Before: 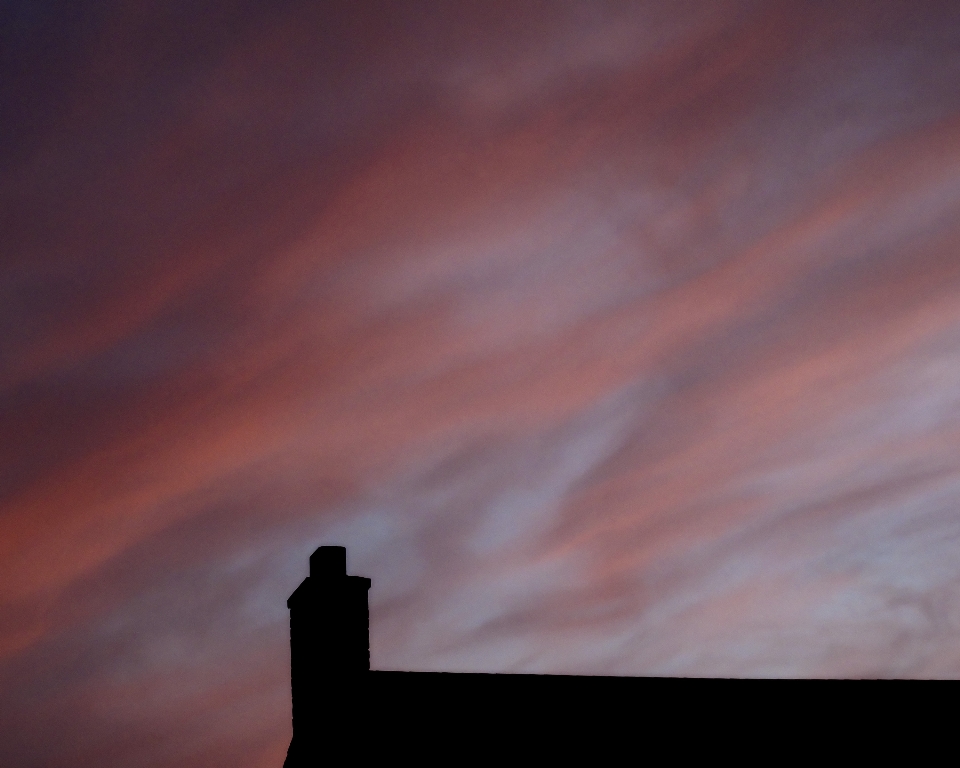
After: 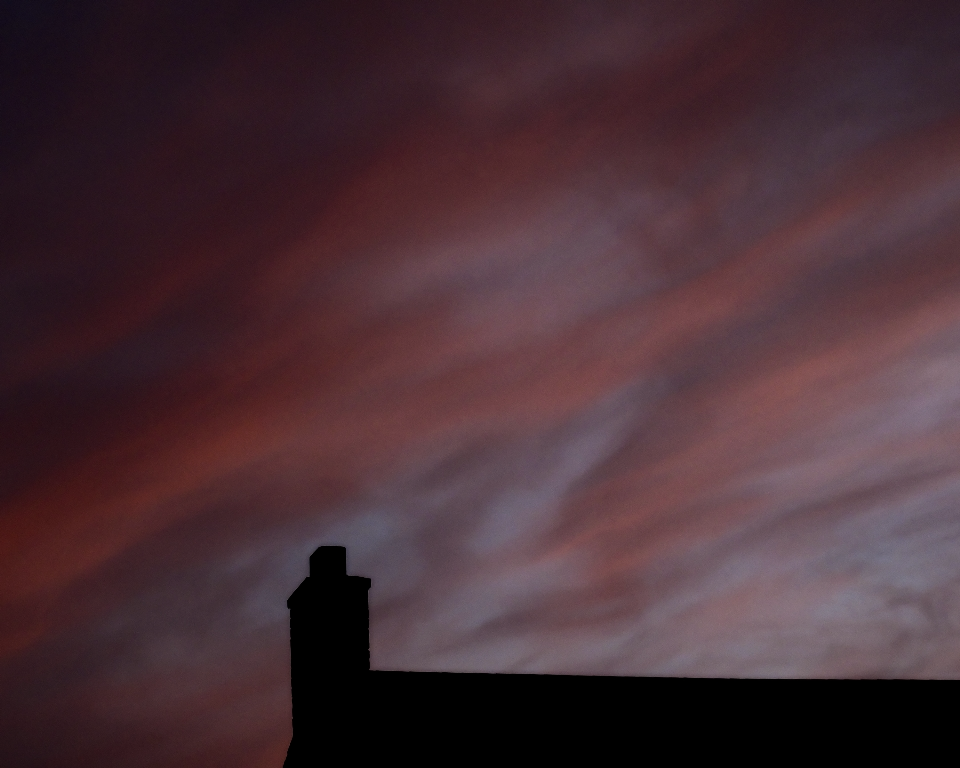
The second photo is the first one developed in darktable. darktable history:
color correction: highlights a* 3.22, highlights b* 1.93, saturation 1.19
exposure: exposure -1 EV, compensate highlight preservation false
tone equalizer: -8 EV -0.75 EV, -7 EV -0.7 EV, -6 EV -0.6 EV, -5 EV -0.4 EV, -3 EV 0.4 EV, -2 EV 0.6 EV, -1 EV 0.7 EV, +0 EV 0.75 EV, edges refinement/feathering 500, mask exposure compensation -1.57 EV, preserve details no
